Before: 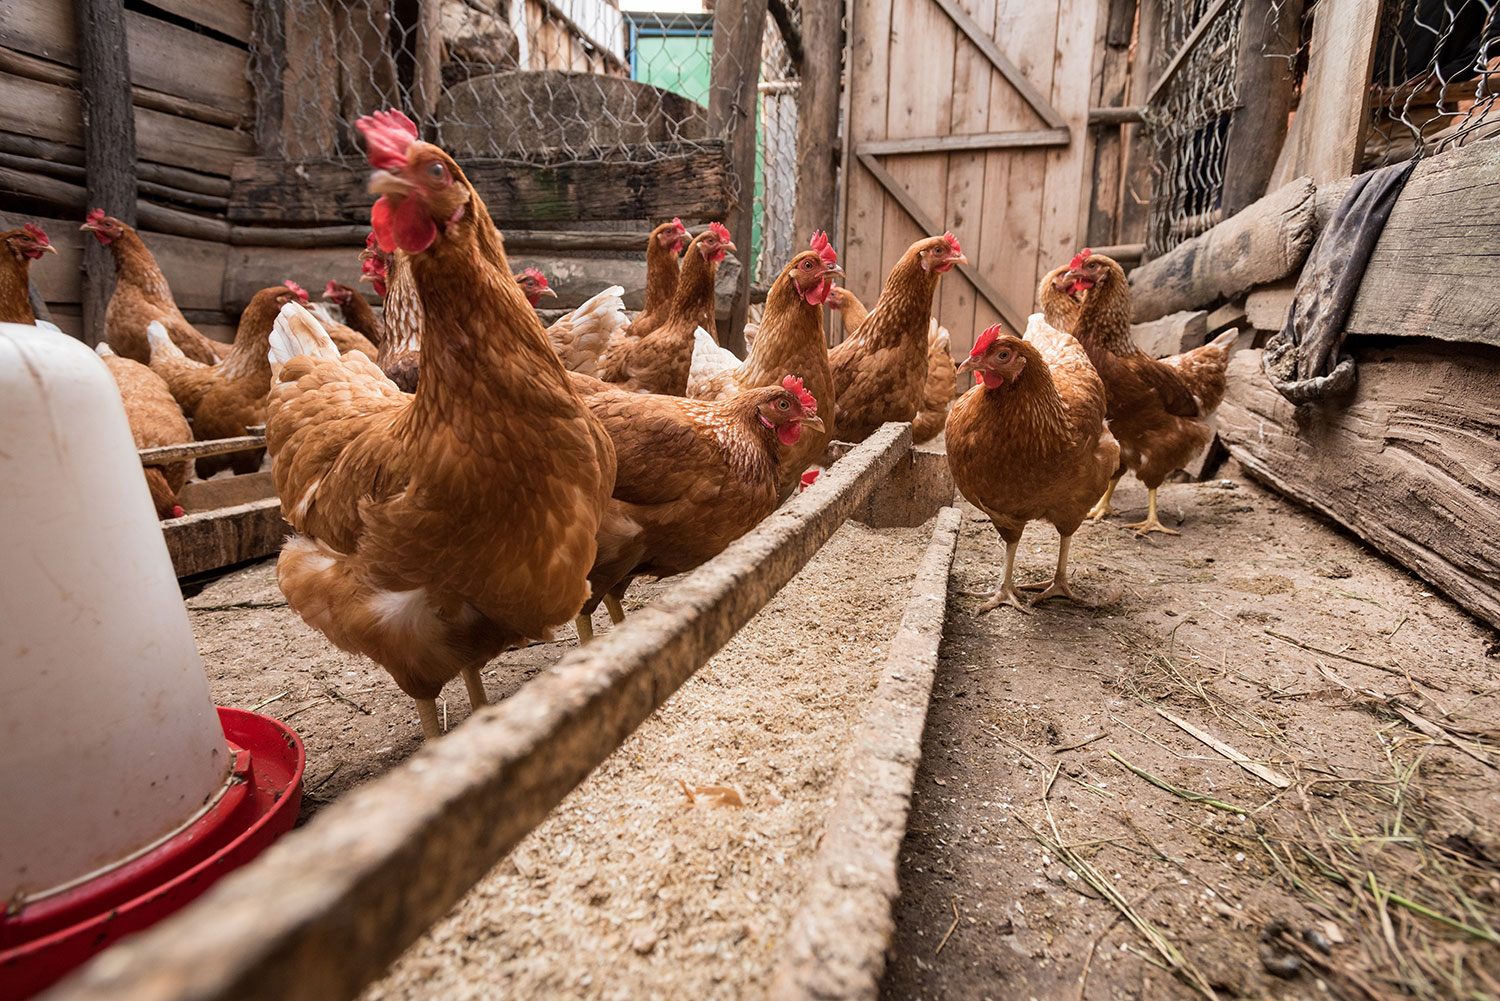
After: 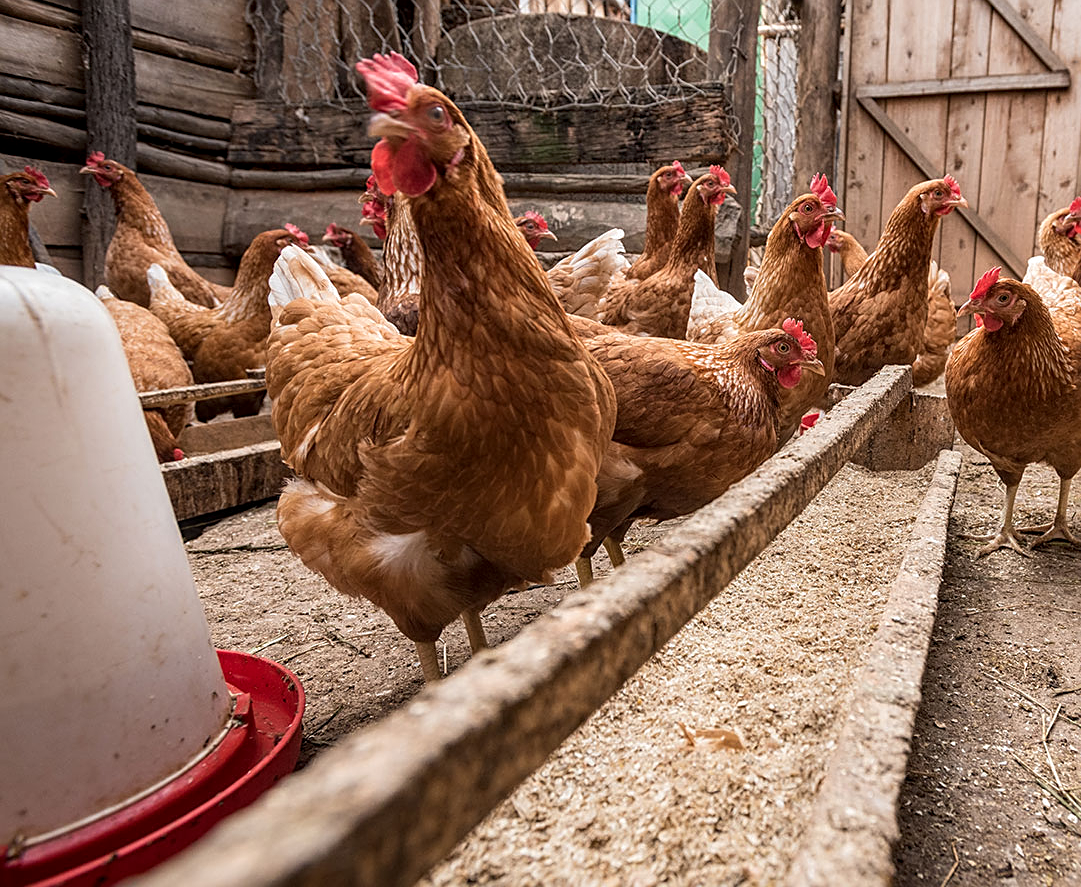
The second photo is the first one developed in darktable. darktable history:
crop: top 5.757%, right 27.889%, bottom 5.568%
tone equalizer: on, module defaults
local contrast: on, module defaults
sharpen: on, module defaults
